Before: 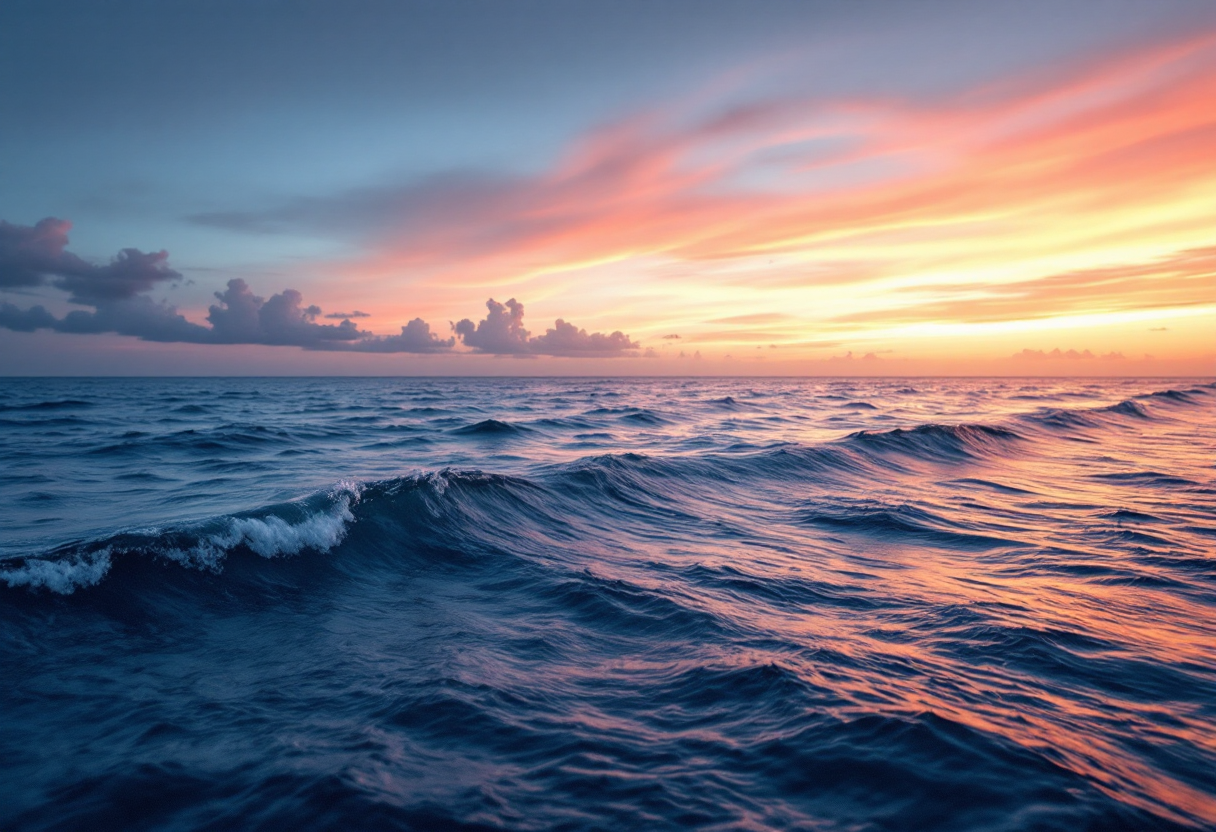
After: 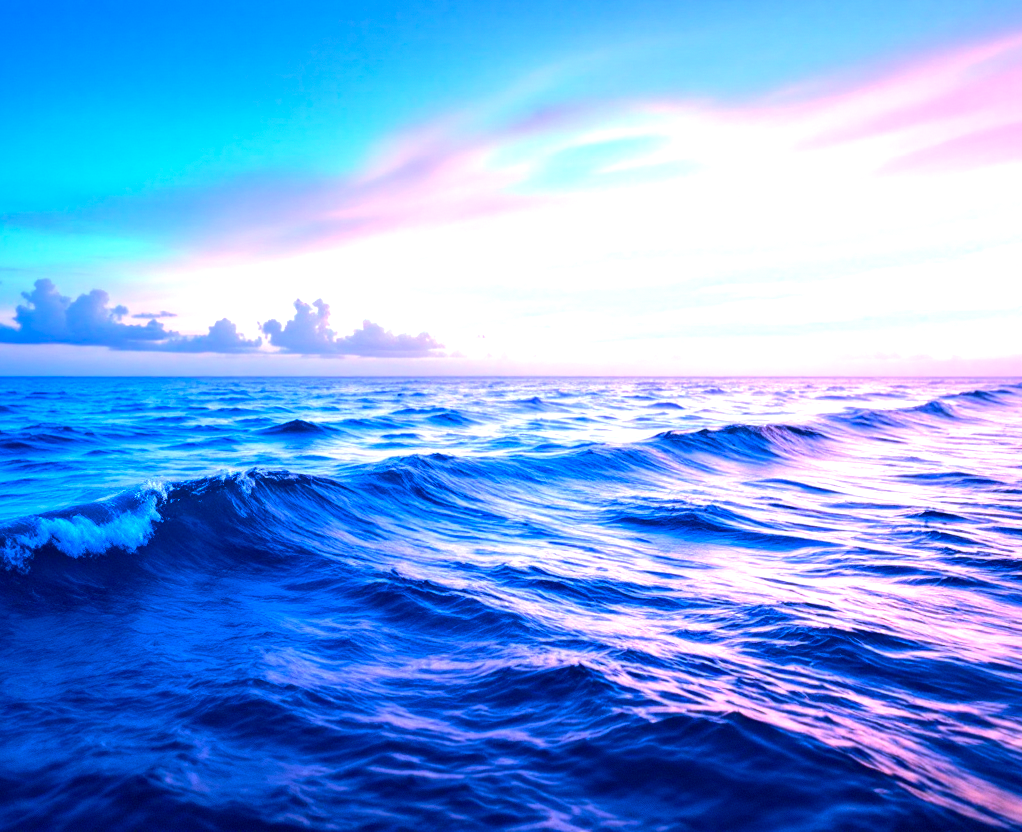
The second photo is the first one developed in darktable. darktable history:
color calibration: illuminant custom, x 0.46, y 0.429, temperature 2629.6 K
crop: left 15.921%
exposure: exposure 0.727 EV, compensate highlight preservation false
tone equalizer: -8 EV 0.001 EV, -7 EV -0.002 EV, -6 EV 0.001 EV, -5 EV -0.033 EV, -4 EV -0.095 EV, -3 EV -0.157 EV, -2 EV 0.269 EV, -1 EV 0.724 EV, +0 EV 0.507 EV
